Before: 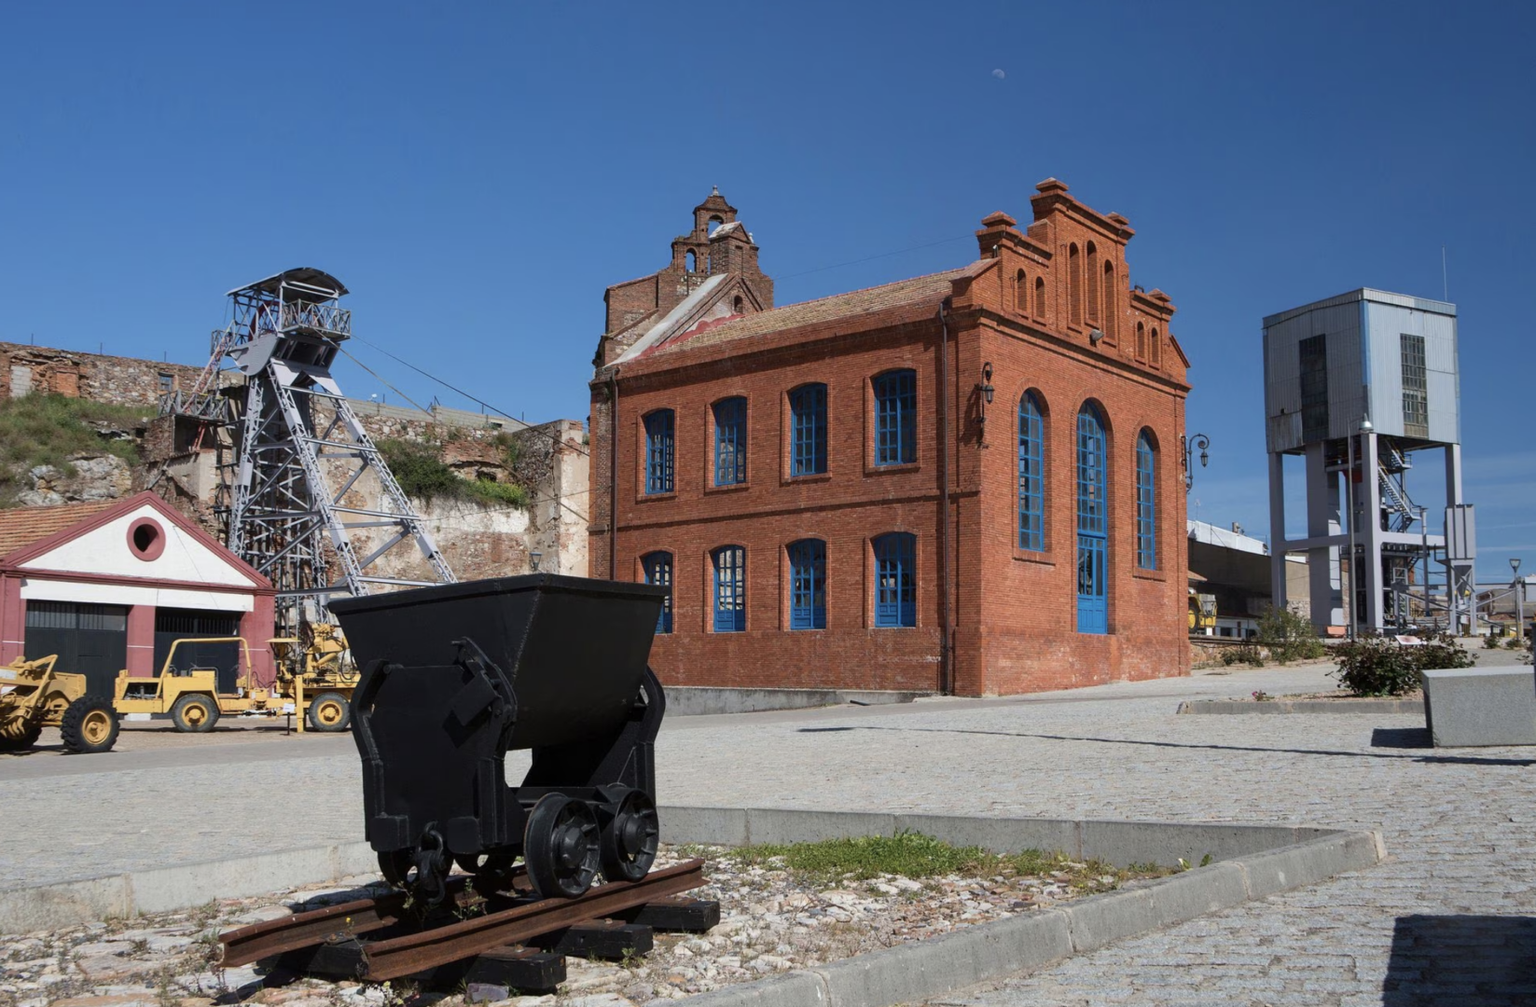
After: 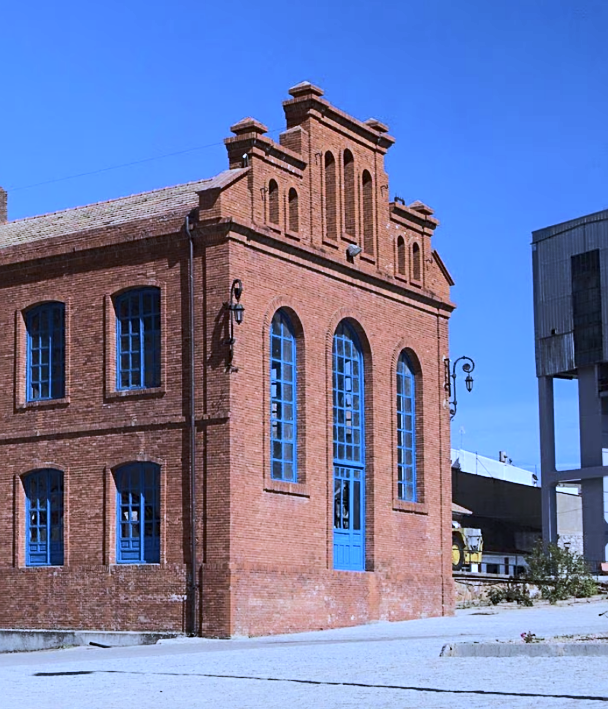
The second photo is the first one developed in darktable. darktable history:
sharpen: on, module defaults
rgb curve: curves: ch0 [(0, 0) (0.284, 0.292) (0.505, 0.644) (1, 1)]; ch1 [(0, 0) (0.284, 0.292) (0.505, 0.644) (1, 1)]; ch2 [(0, 0) (0.284, 0.292) (0.505, 0.644) (1, 1)], compensate middle gray true
crop and rotate: left 49.936%, top 10.094%, right 13.136%, bottom 24.256%
white balance: red 0.871, blue 1.249
